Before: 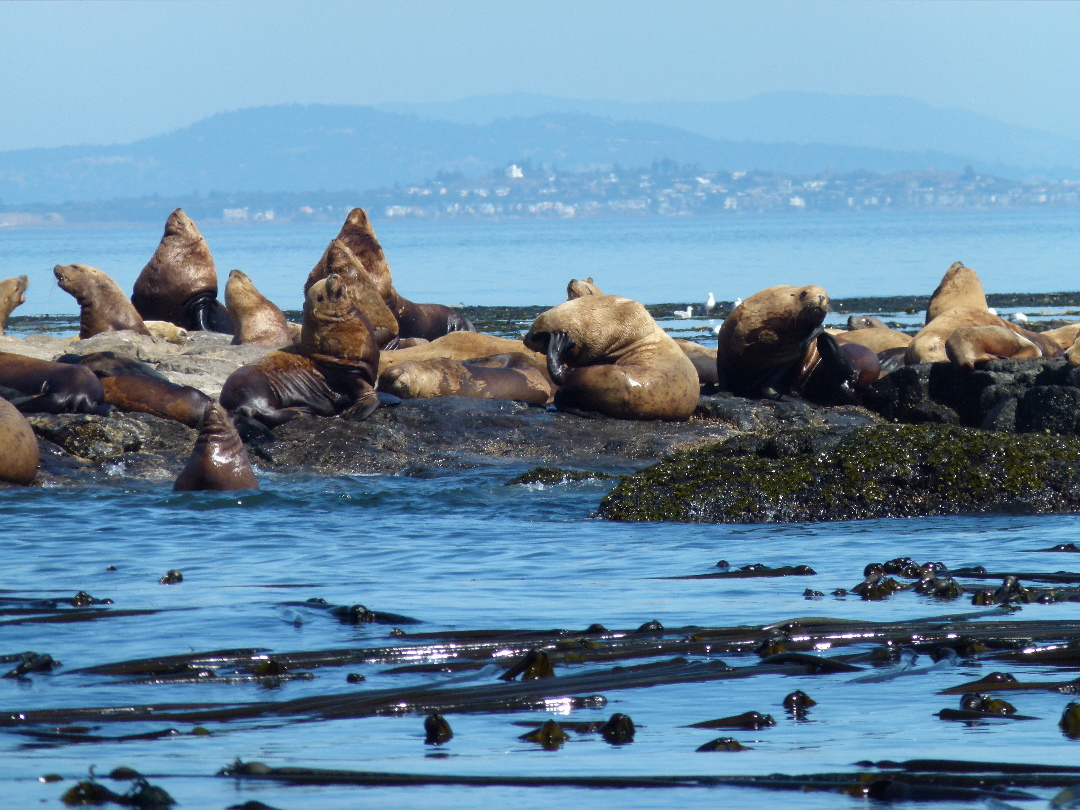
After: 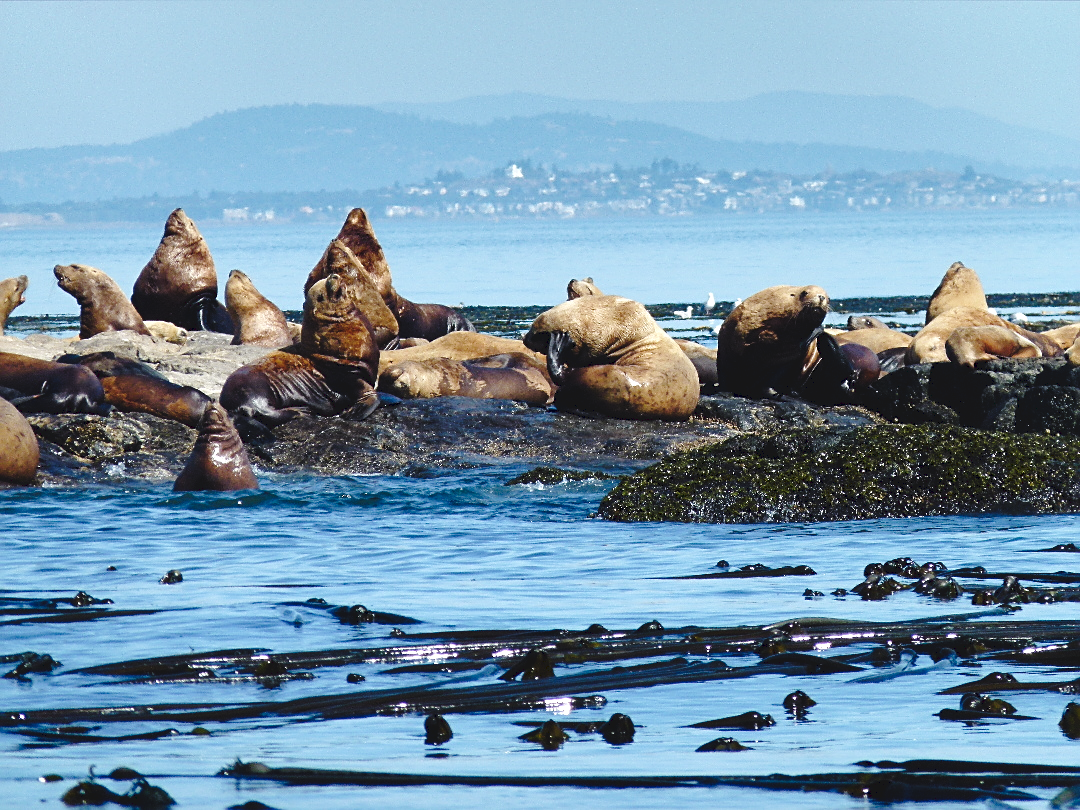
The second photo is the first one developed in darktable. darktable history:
tone curve: curves: ch0 [(0, 0) (0.003, 0.072) (0.011, 0.073) (0.025, 0.072) (0.044, 0.076) (0.069, 0.089) (0.1, 0.103) (0.136, 0.123) (0.177, 0.158) (0.224, 0.21) (0.277, 0.275) (0.335, 0.372) (0.399, 0.463) (0.468, 0.556) (0.543, 0.633) (0.623, 0.712) (0.709, 0.795) (0.801, 0.869) (0.898, 0.942) (1, 1)], preserve colors none
sharpen: on, module defaults
shadows and highlights: radius 171.16, shadows 27, white point adjustment 3.13, highlights -67.95, soften with gaussian
